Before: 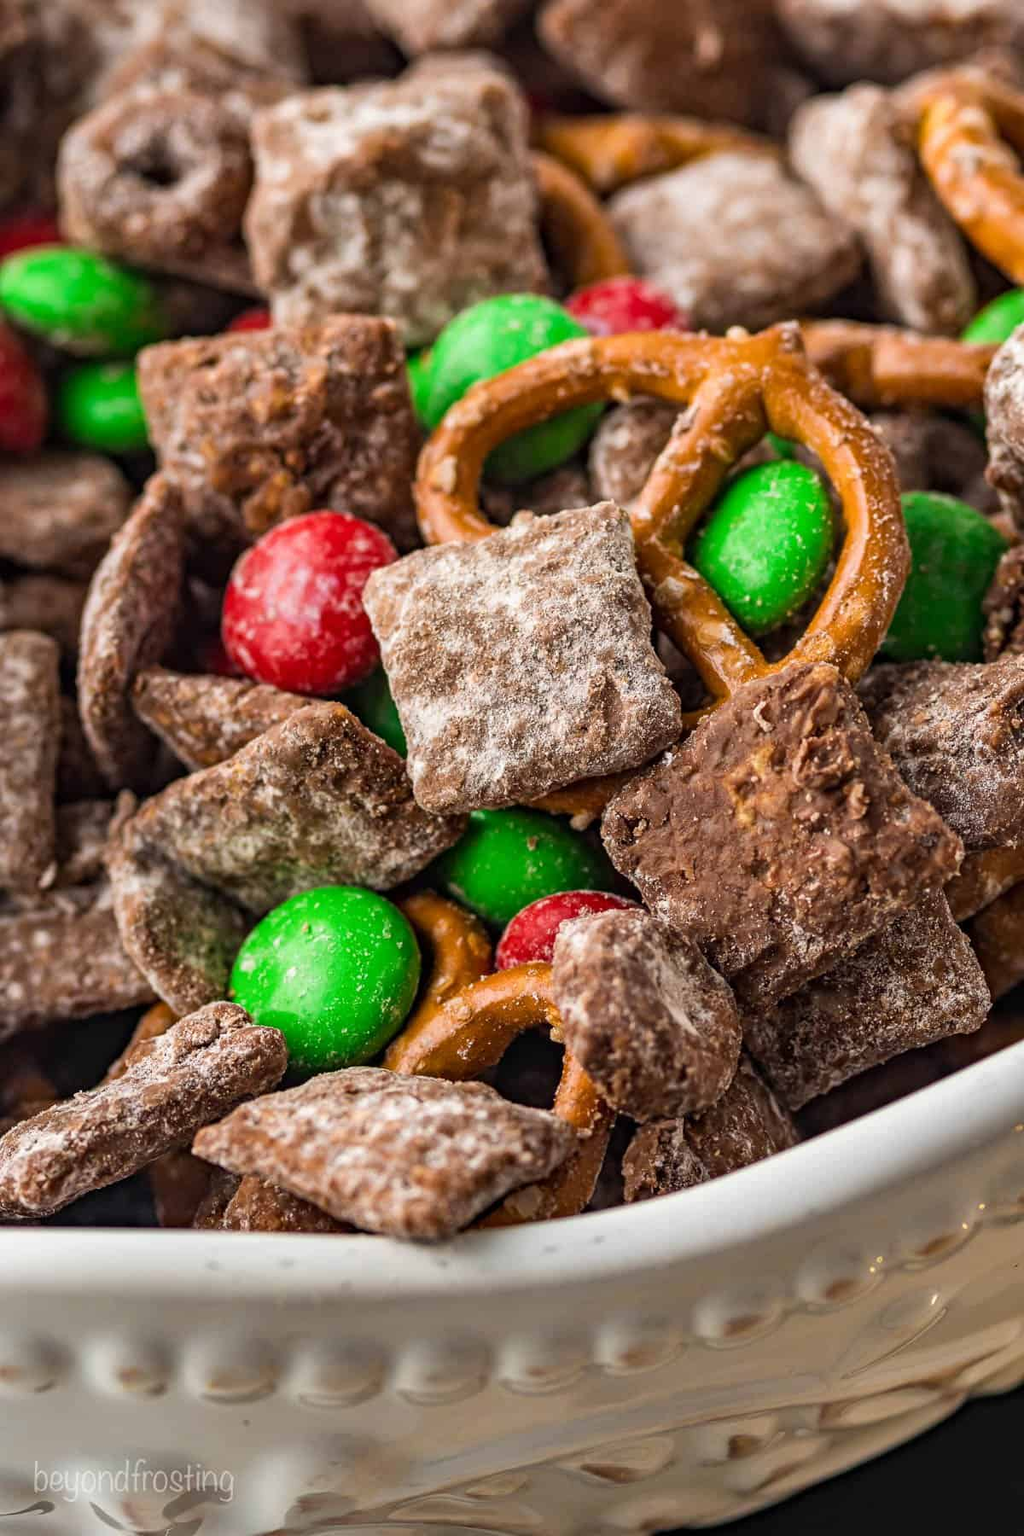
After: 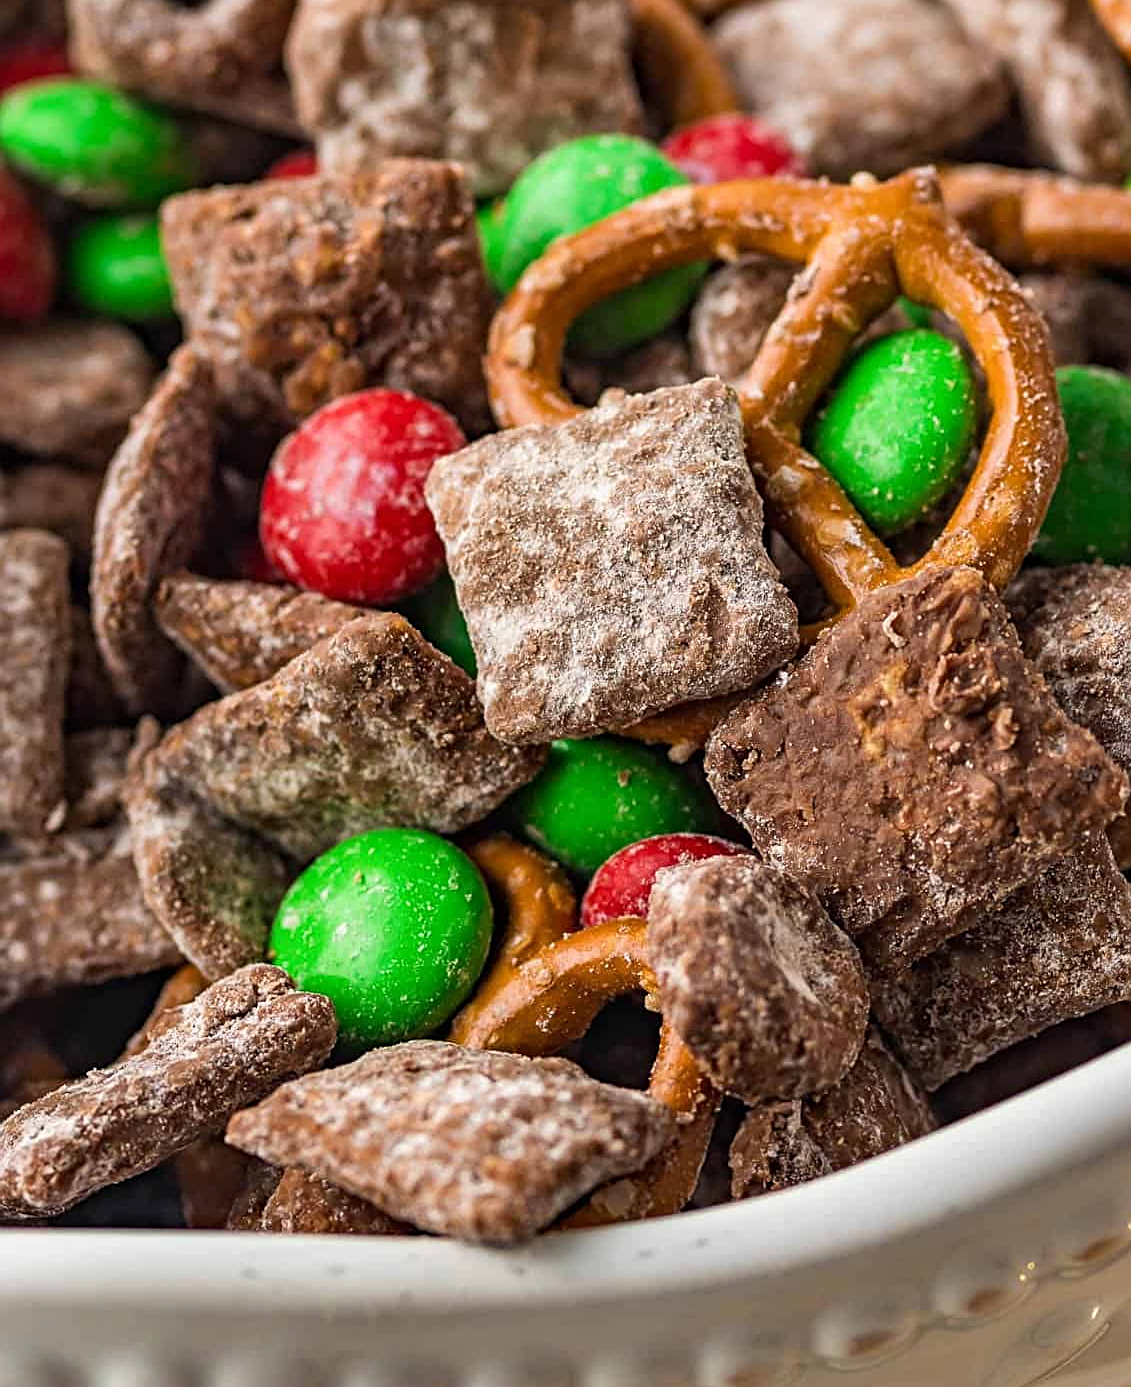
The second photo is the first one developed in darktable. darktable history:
sharpen: on, module defaults
crop and rotate: angle 0.03°, top 11.643%, right 5.651%, bottom 11.189%
